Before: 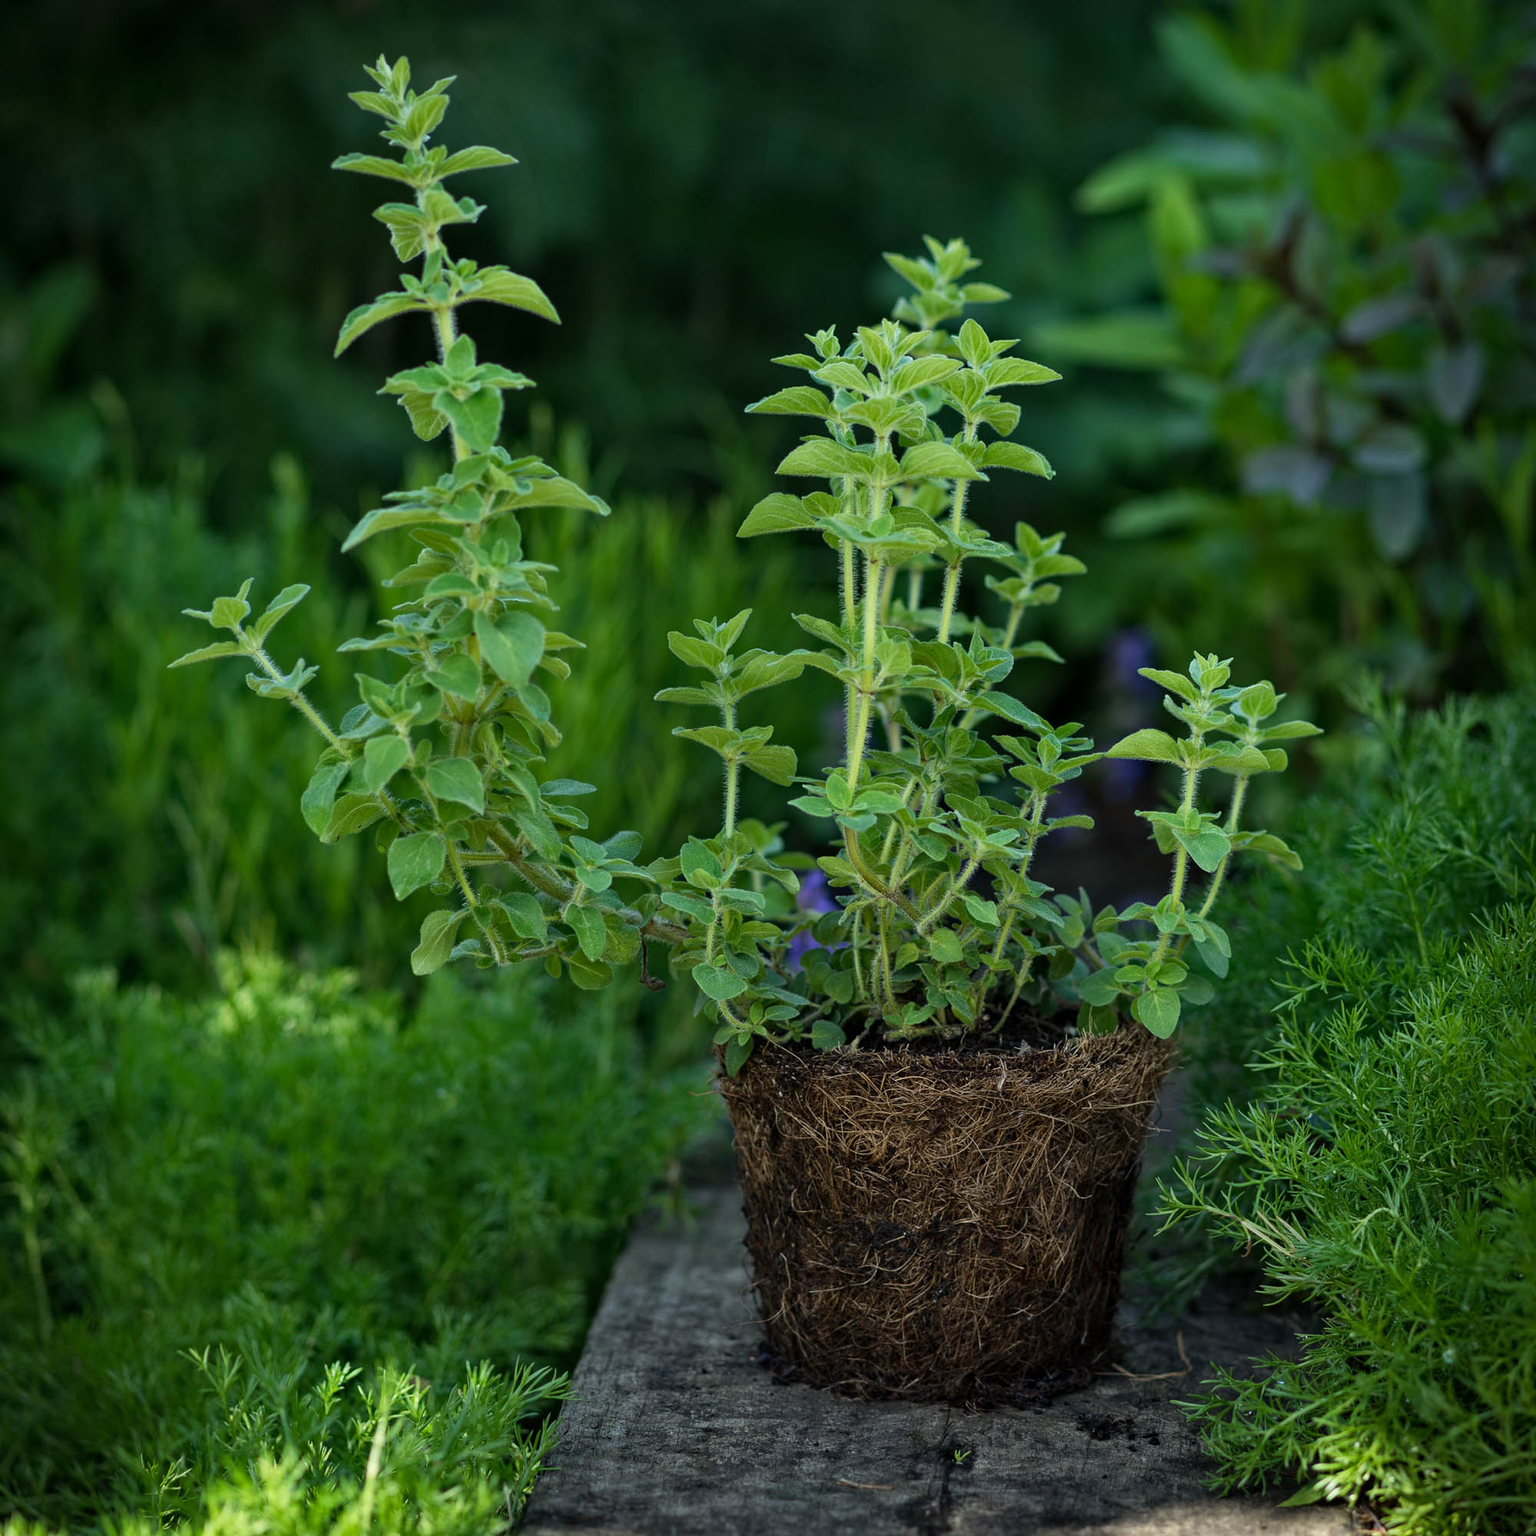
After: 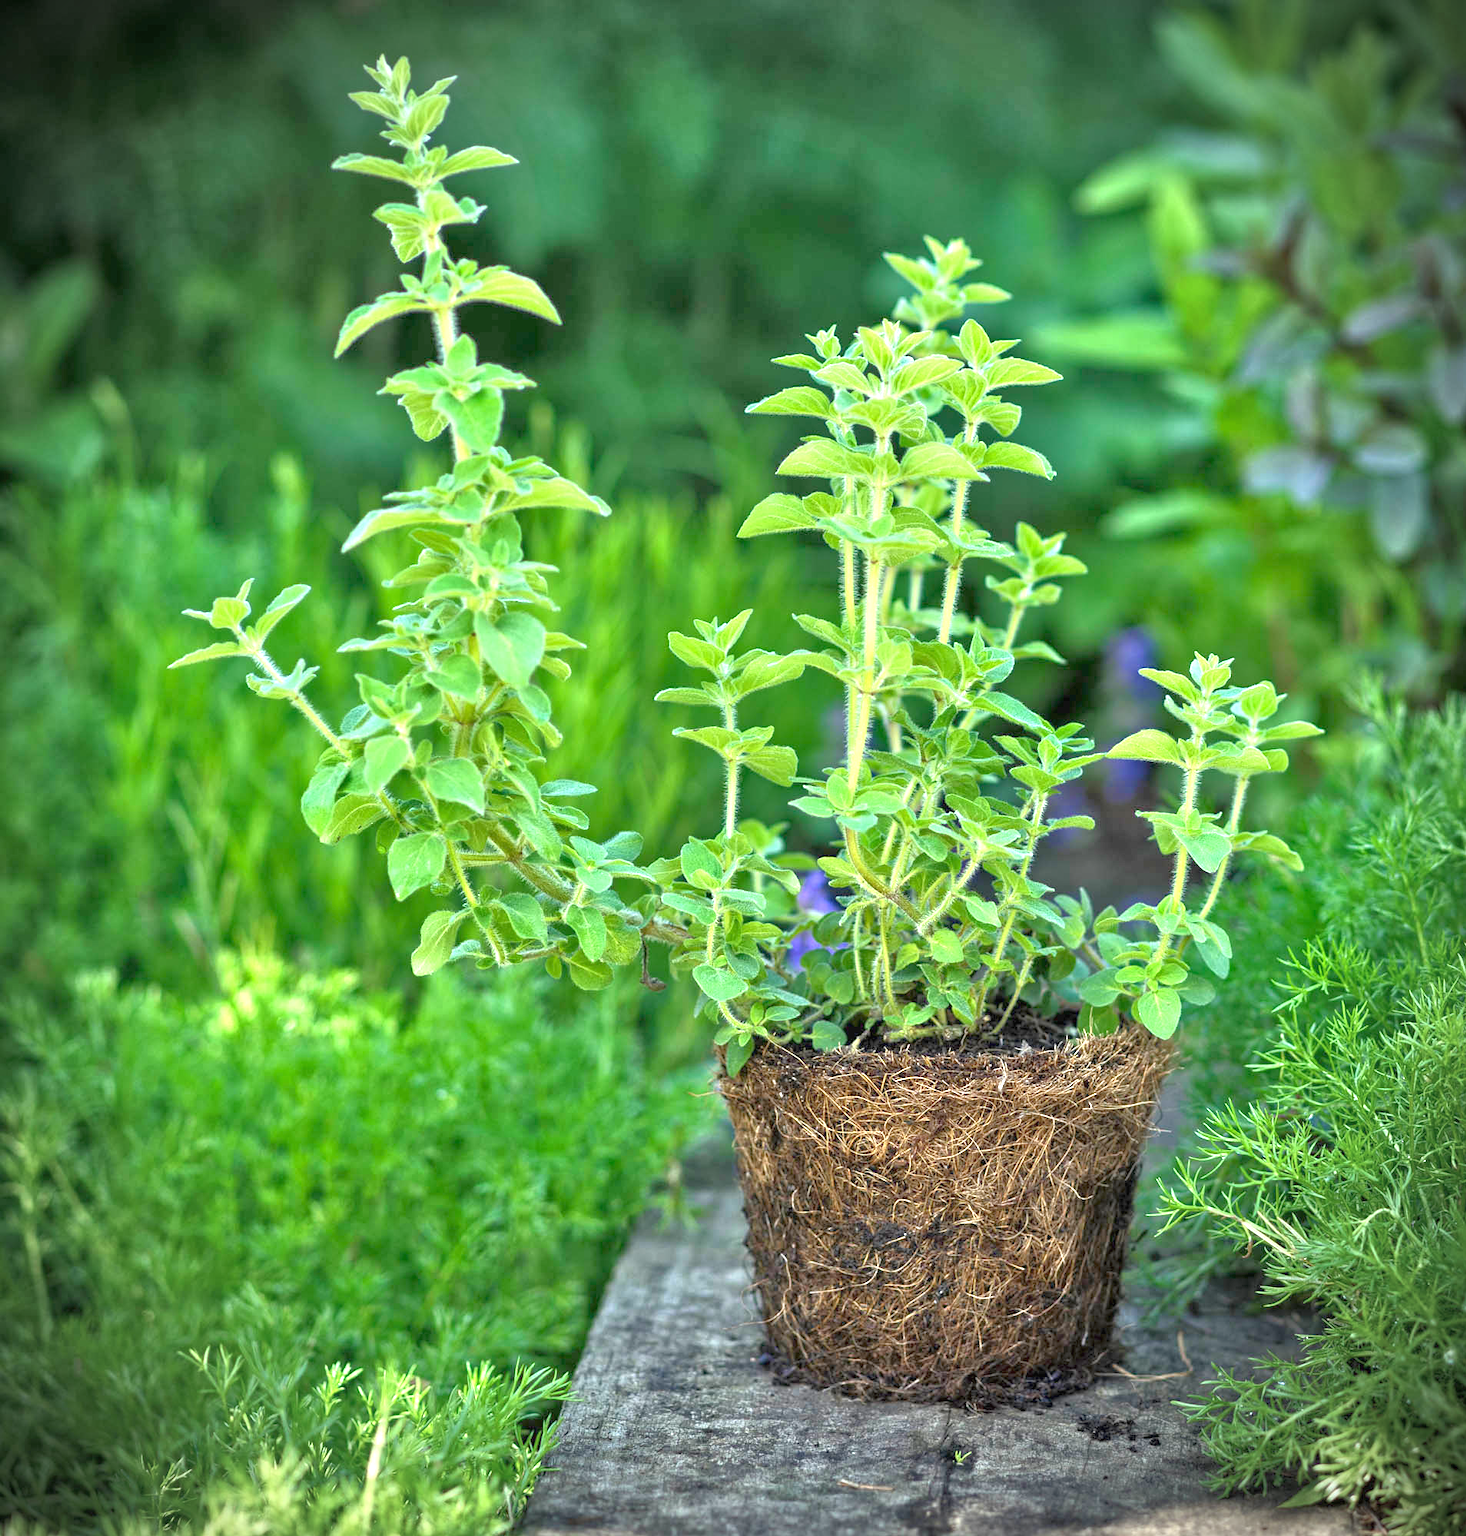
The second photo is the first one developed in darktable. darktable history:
tone equalizer: -8 EV 1.98 EV, -7 EV 2 EV, -6 EV 1.97 EV, -5 EV 1.97 EV, -4 EV 1.96 EV, -3 EV 1.47 EV, -2 EV 0.988 EV, -1 EV 0.518 EV
crop: right 4.504%, bottom 0.022%
vignetting: fall-off start 81.53%, fall-off radius 61.68%, brightness -0.83, automatic ratio true, width/height ratio 1.42
exposure: black level correction 0, exposure 1.393 EV, compensate highlight preservation false
